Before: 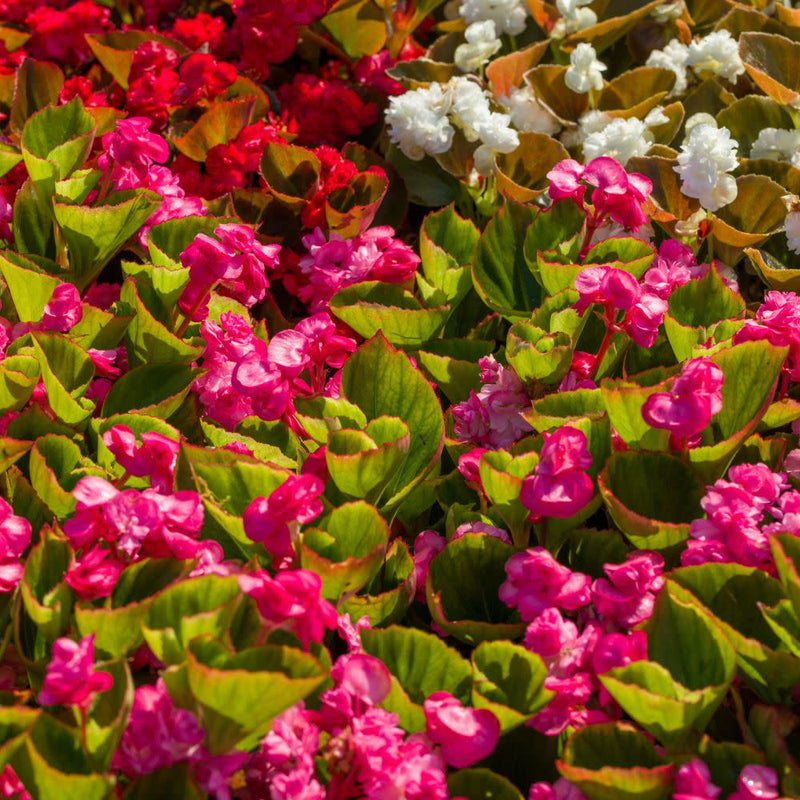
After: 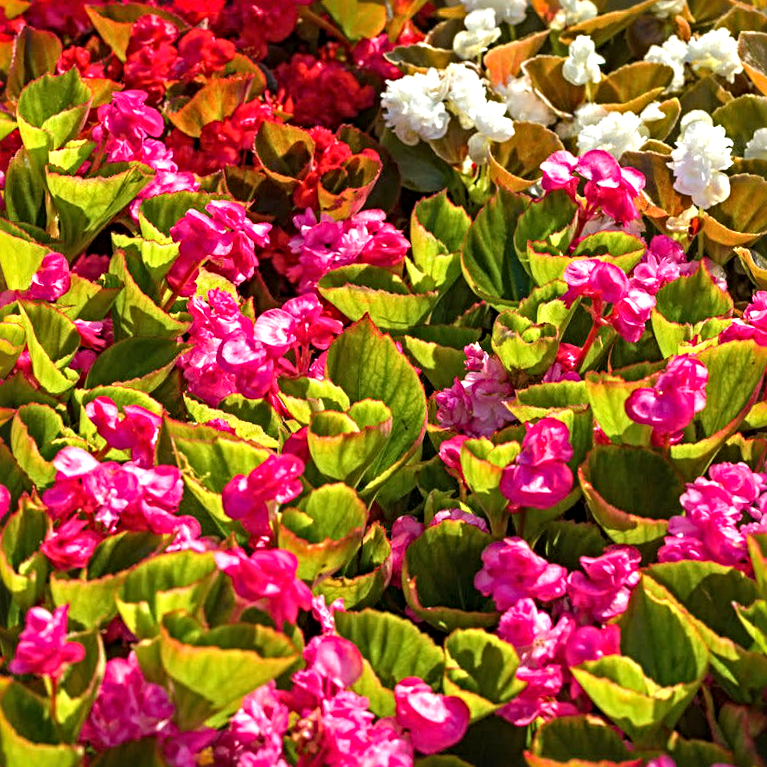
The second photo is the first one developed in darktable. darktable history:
exposure: black level correction 0, exposure 0.703 EV, compensate exposure bias true, compensate highlight preservation false
crop and rotate: angle -2.48°
sharpen: radius 4.932
